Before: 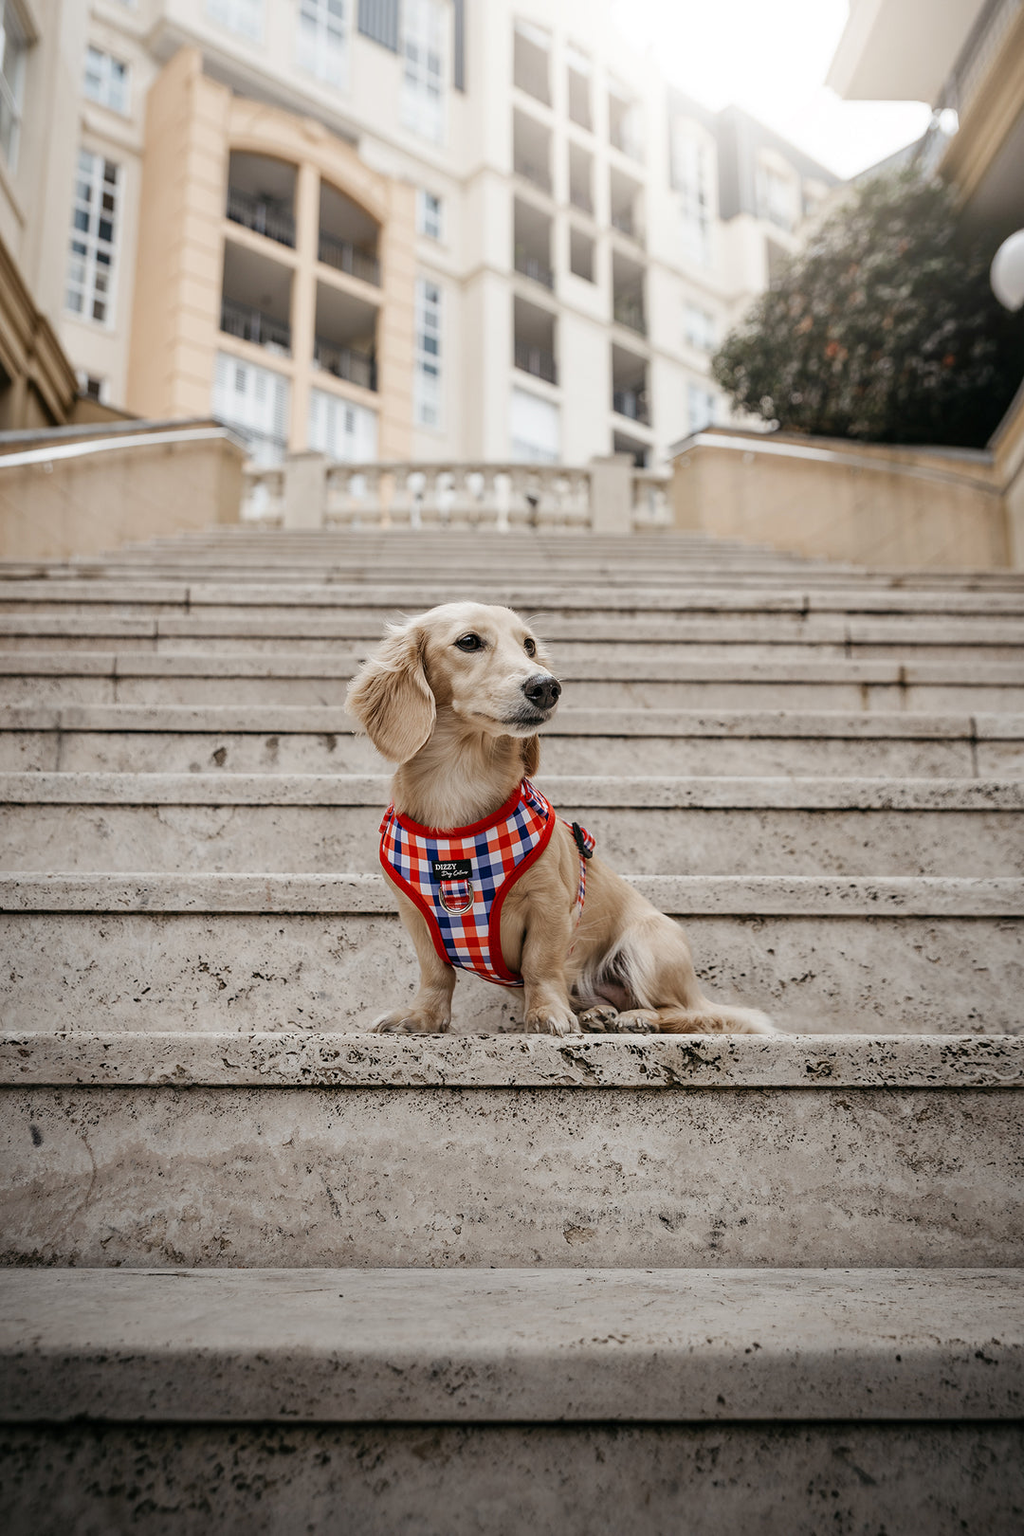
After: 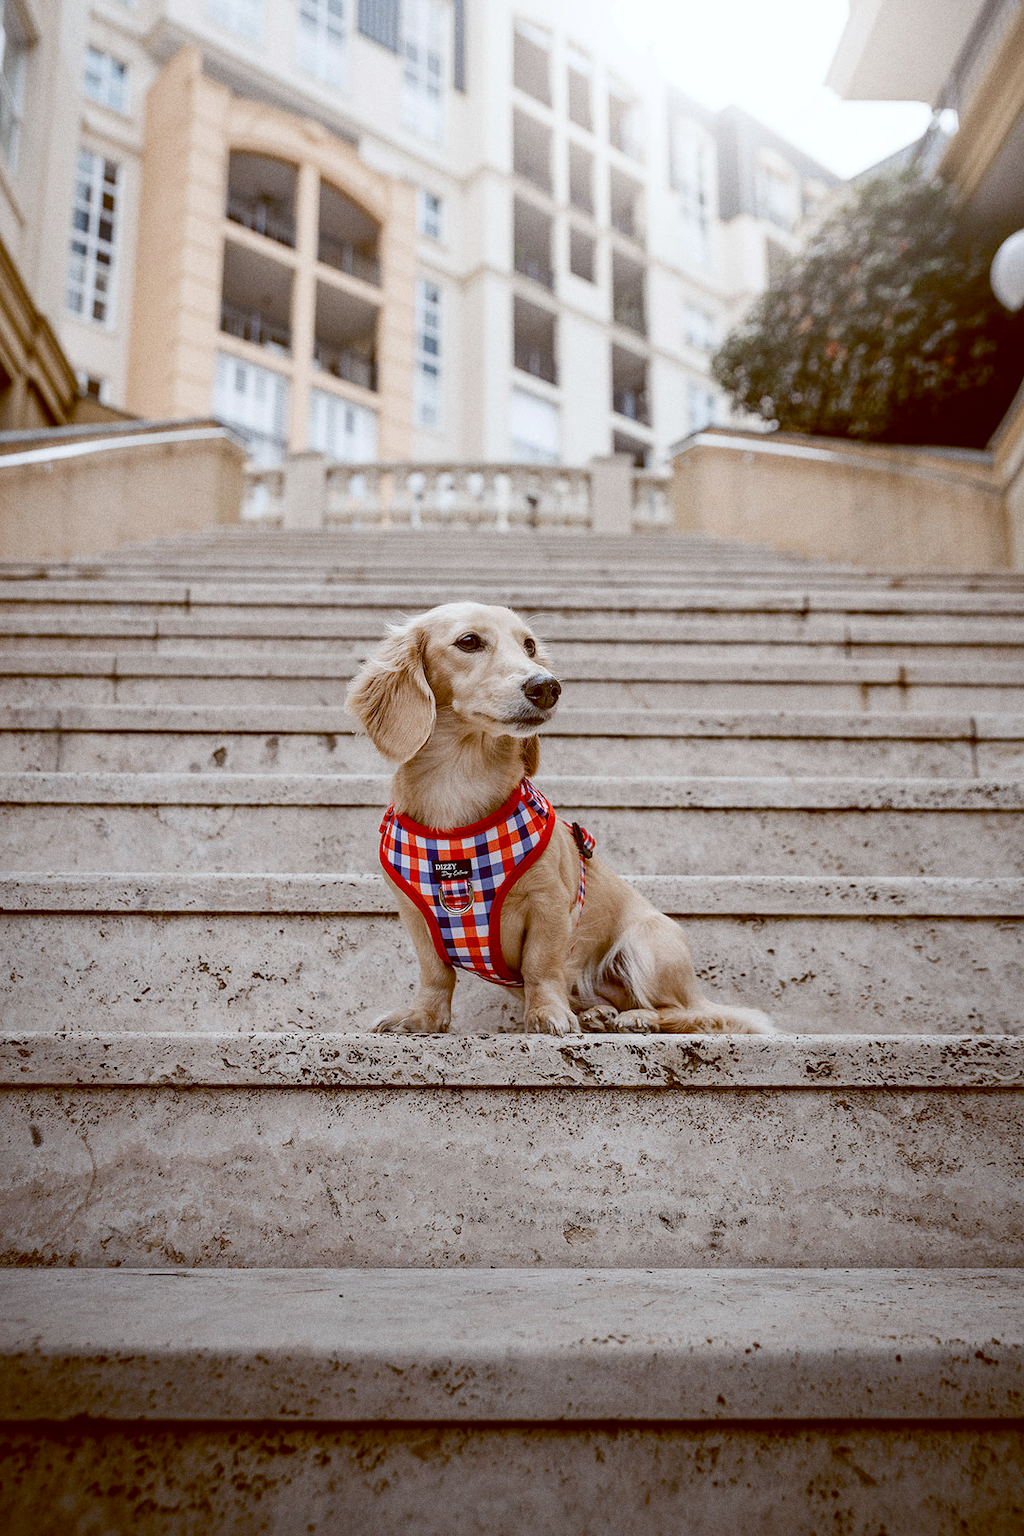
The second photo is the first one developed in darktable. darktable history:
color balance: lift [1, 1.015, 1.004, 0.985], gamma [1, 0.958, 0.971, 1.042], gain [1, 0.956, 0.977, 1.044]
grain: strength 26%
color correction: saturation 1.11
